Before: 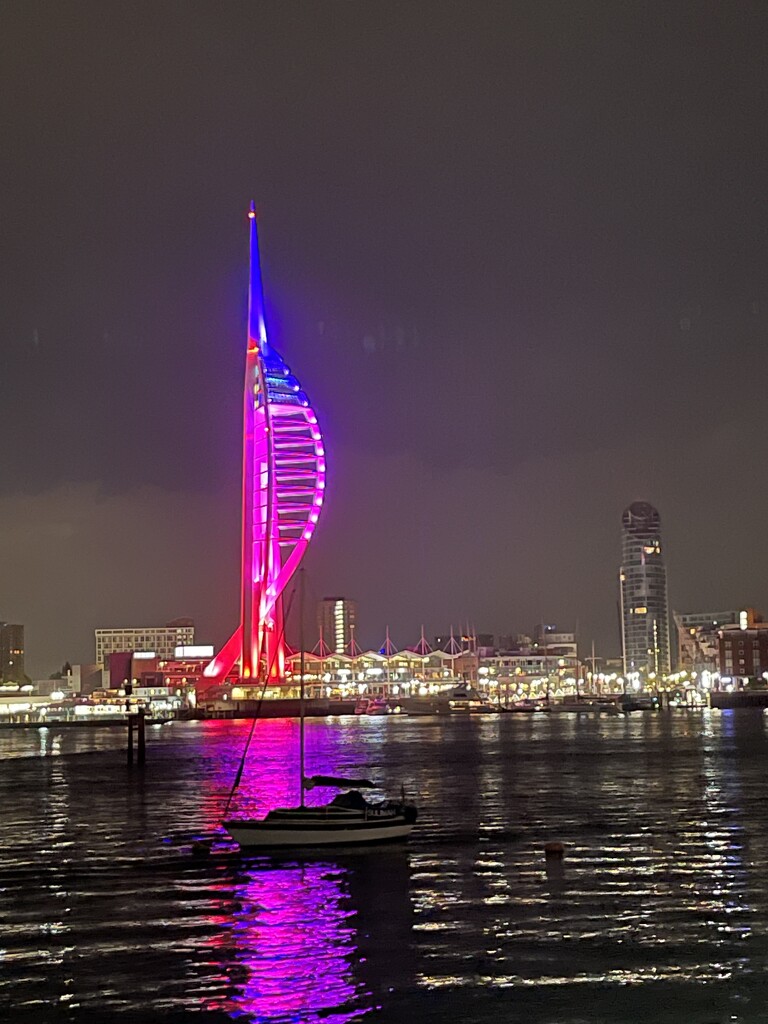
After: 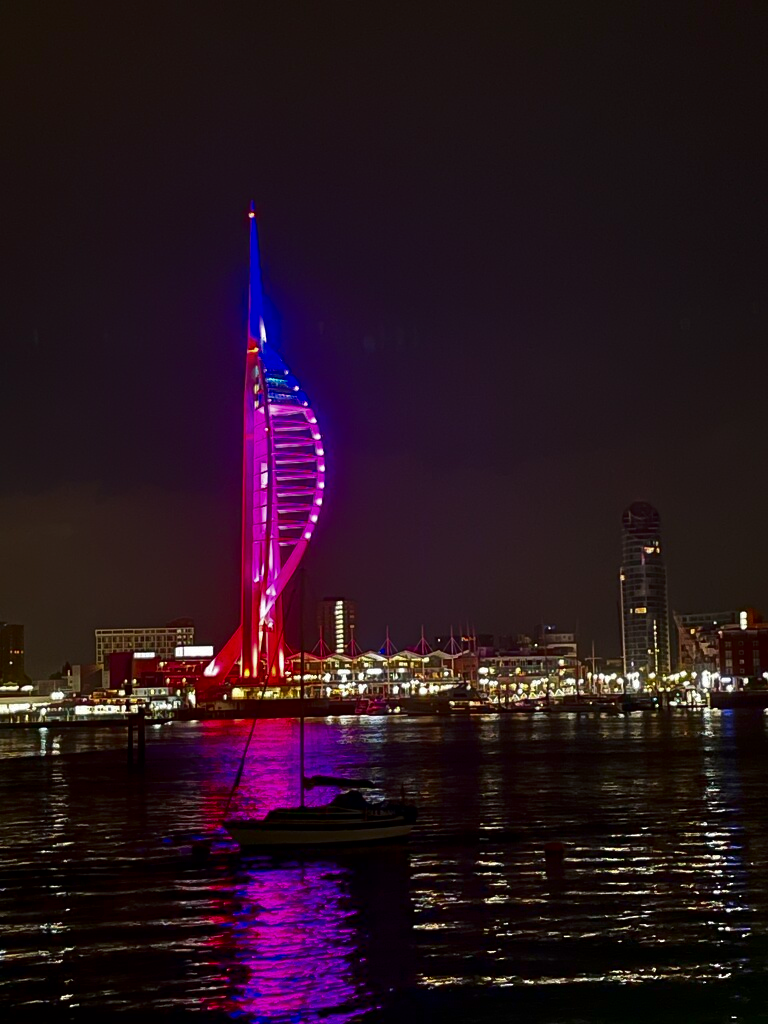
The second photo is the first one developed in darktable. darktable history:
contrast brightness saturation: brightness -0.511
